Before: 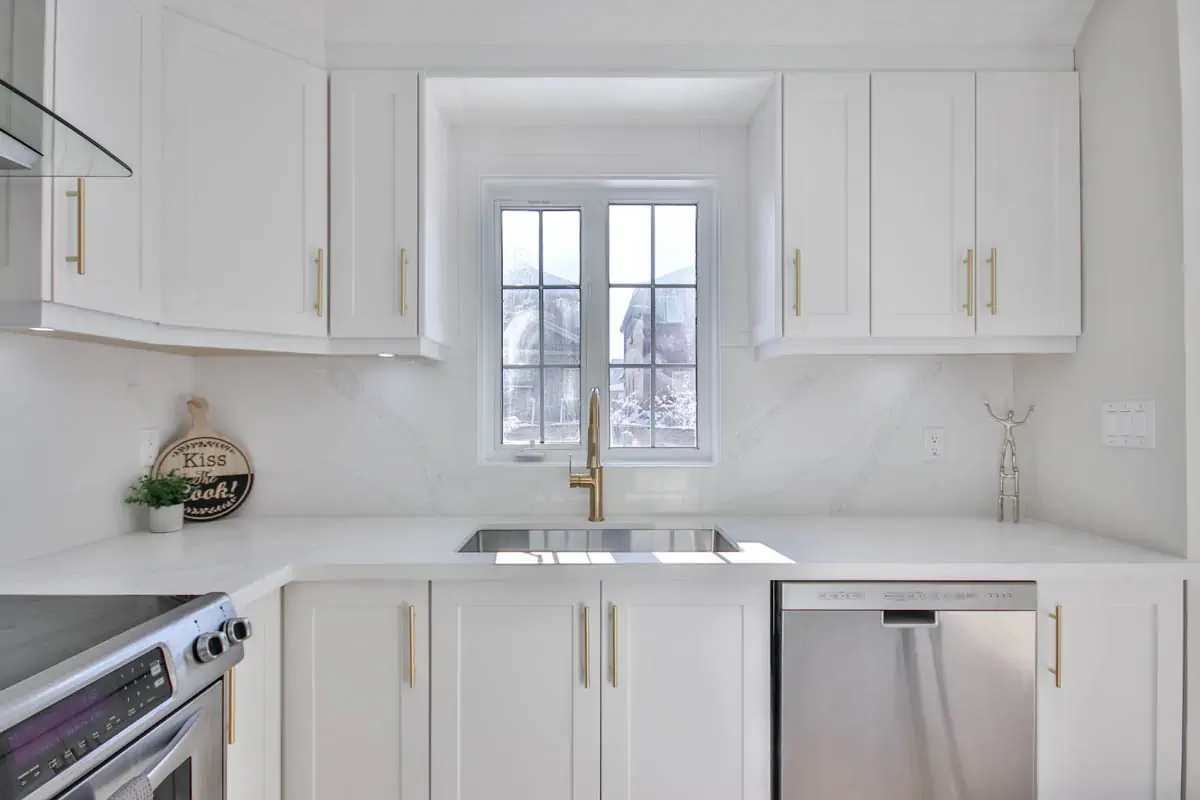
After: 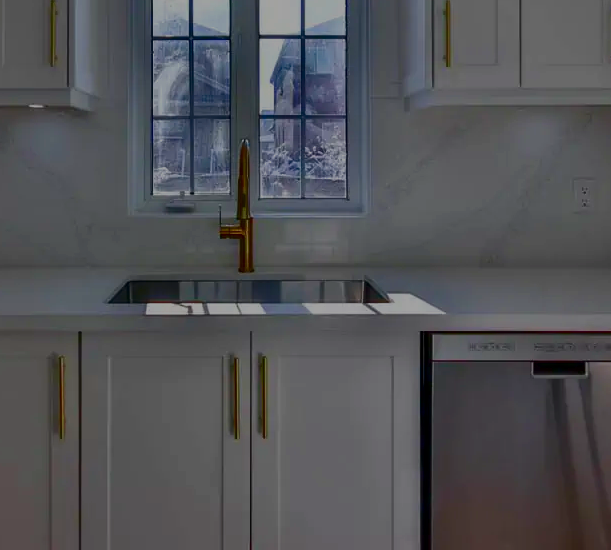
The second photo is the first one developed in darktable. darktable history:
filmic rgb: hardness 4.17
contrast brightness saturation: brightness -1, saturation 1
crop and rotate: left 29.237%, top 31.152%, right 19.807%
